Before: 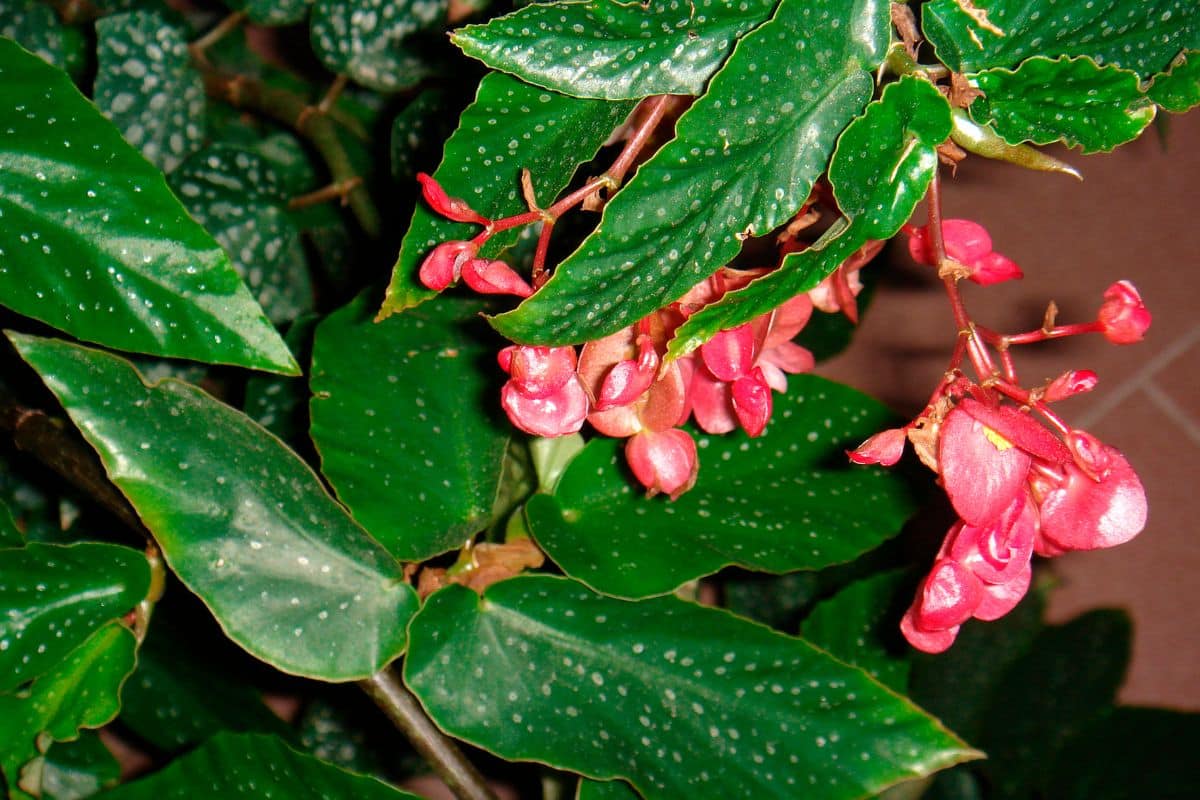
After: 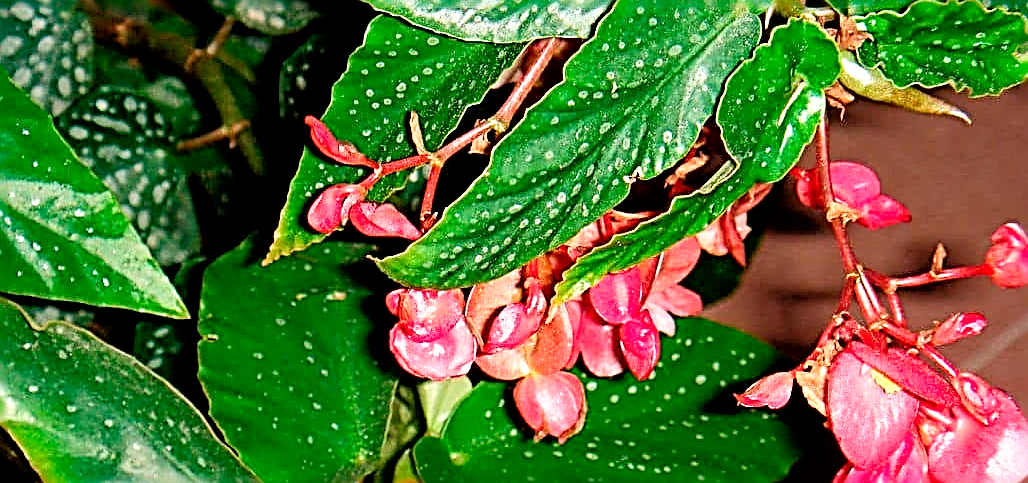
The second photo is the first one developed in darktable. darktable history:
sharpen: radius 3.158, amount 1.731
exposure: black level correction 0.004, exposure 0.014 EV, compensate highlight preservation false
crop and rotate: left 9.345%, top 7.22%, right 4.982%, bottom 32.331%
tone curve: curves: ch0 [(0, 0) (0.004, 0.001) (0.133, 0.16) (0.325, 0.399) (0.475, 0.588) (0.832, 0.903) (1, 1)], color space Lab, linked channels, preserve colors none
